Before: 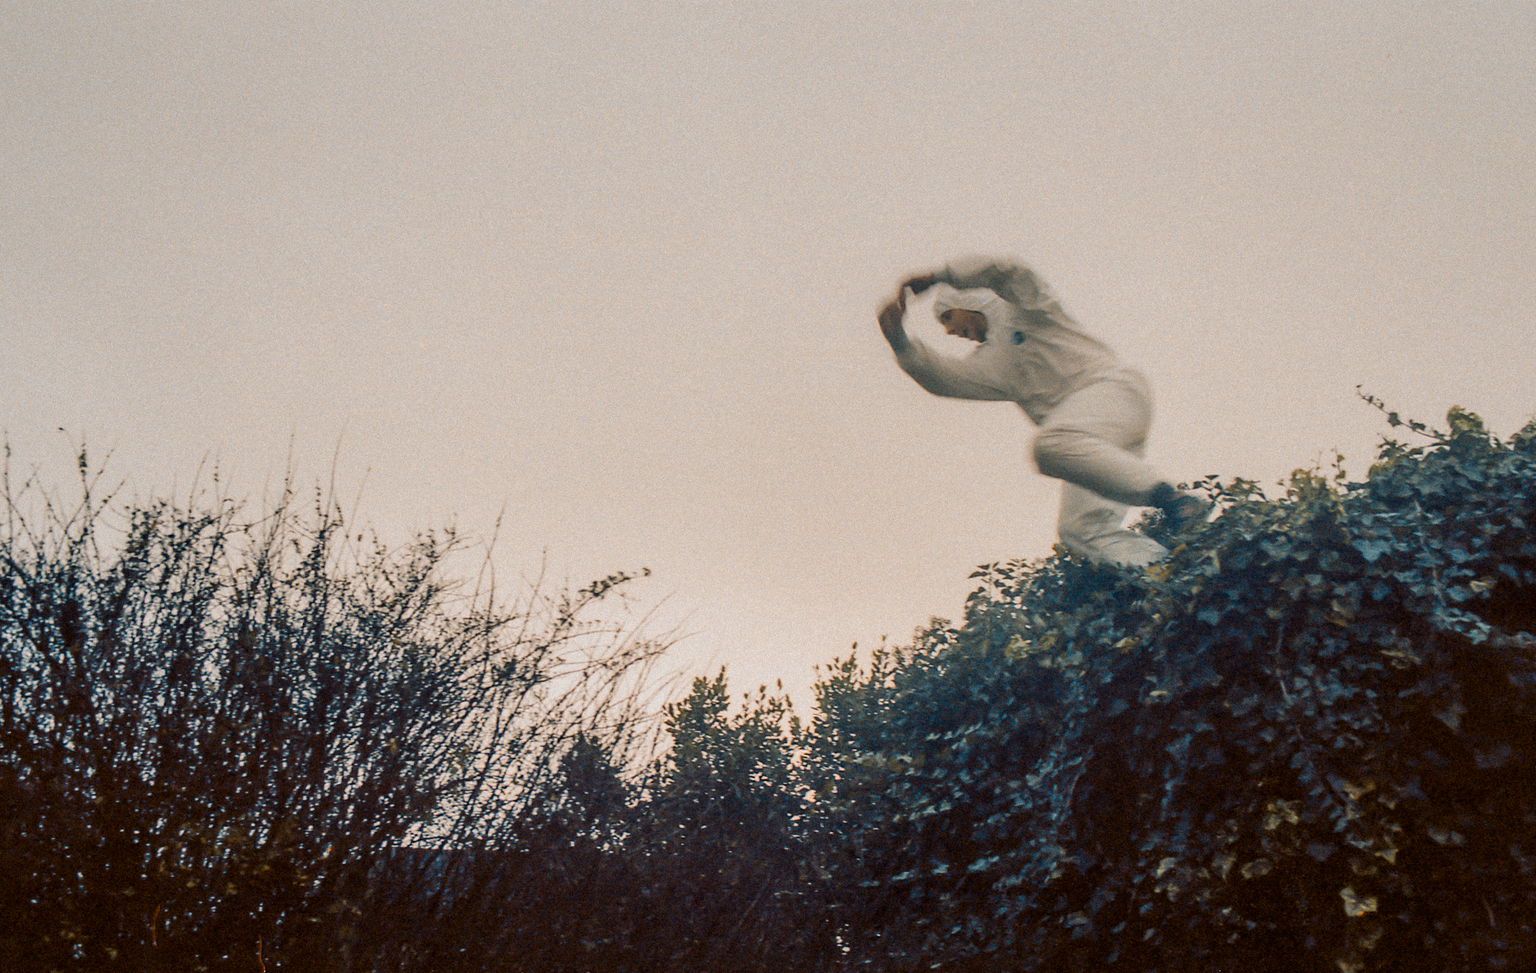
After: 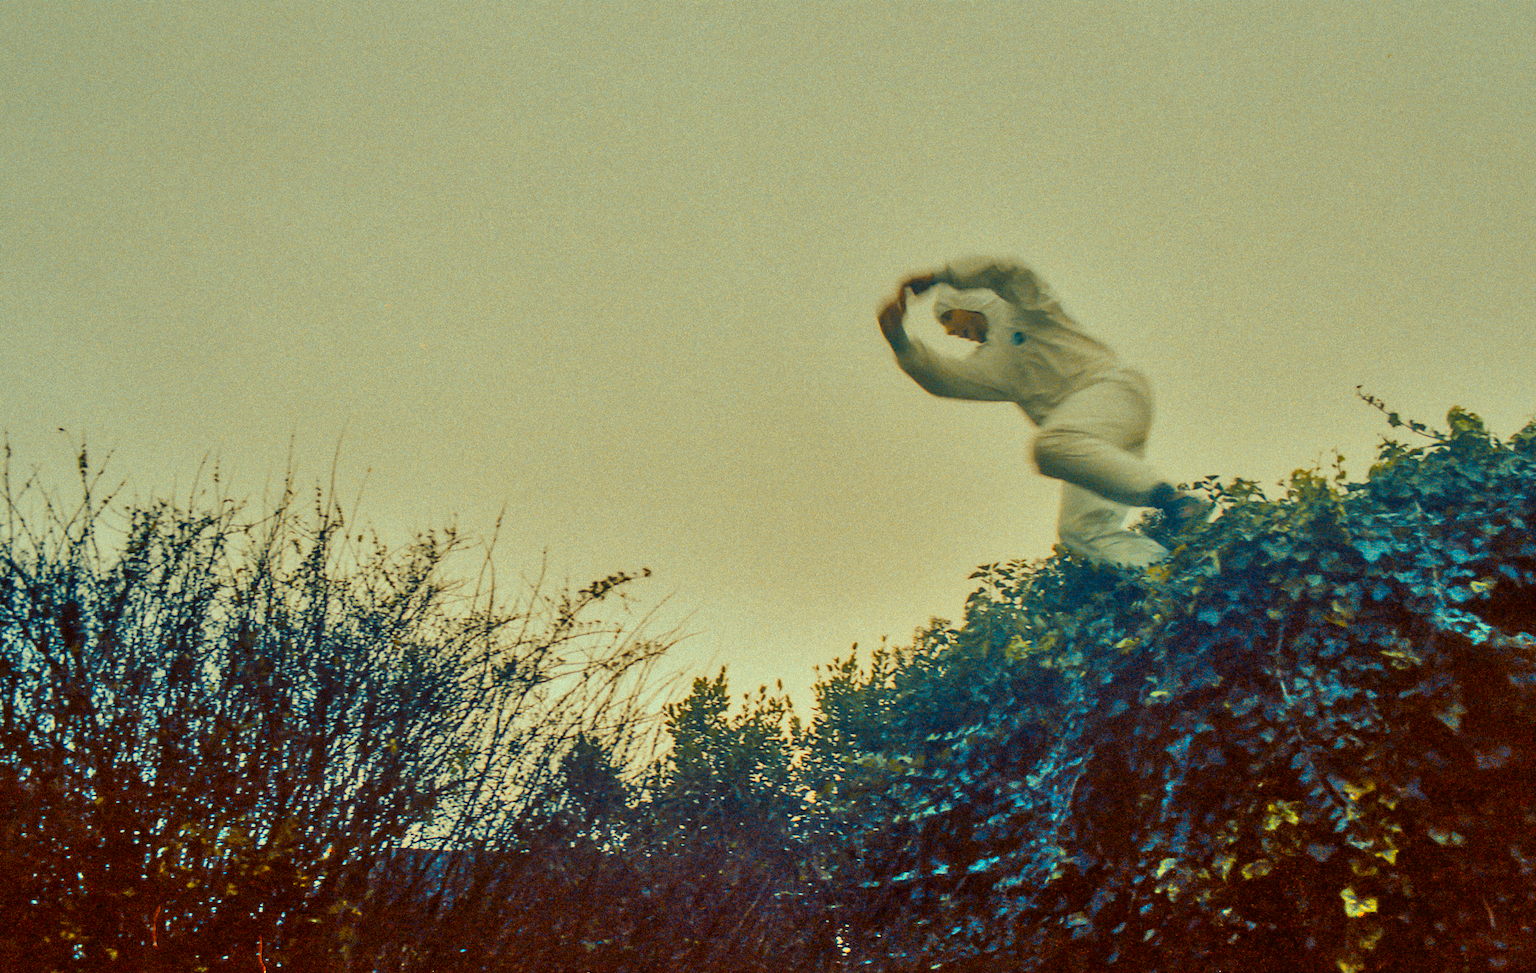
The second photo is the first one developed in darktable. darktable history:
shadows and highlights: soften with gaussian
color correction: highlights a* -10.81, highlights b* 9.8, saturation 1.71
